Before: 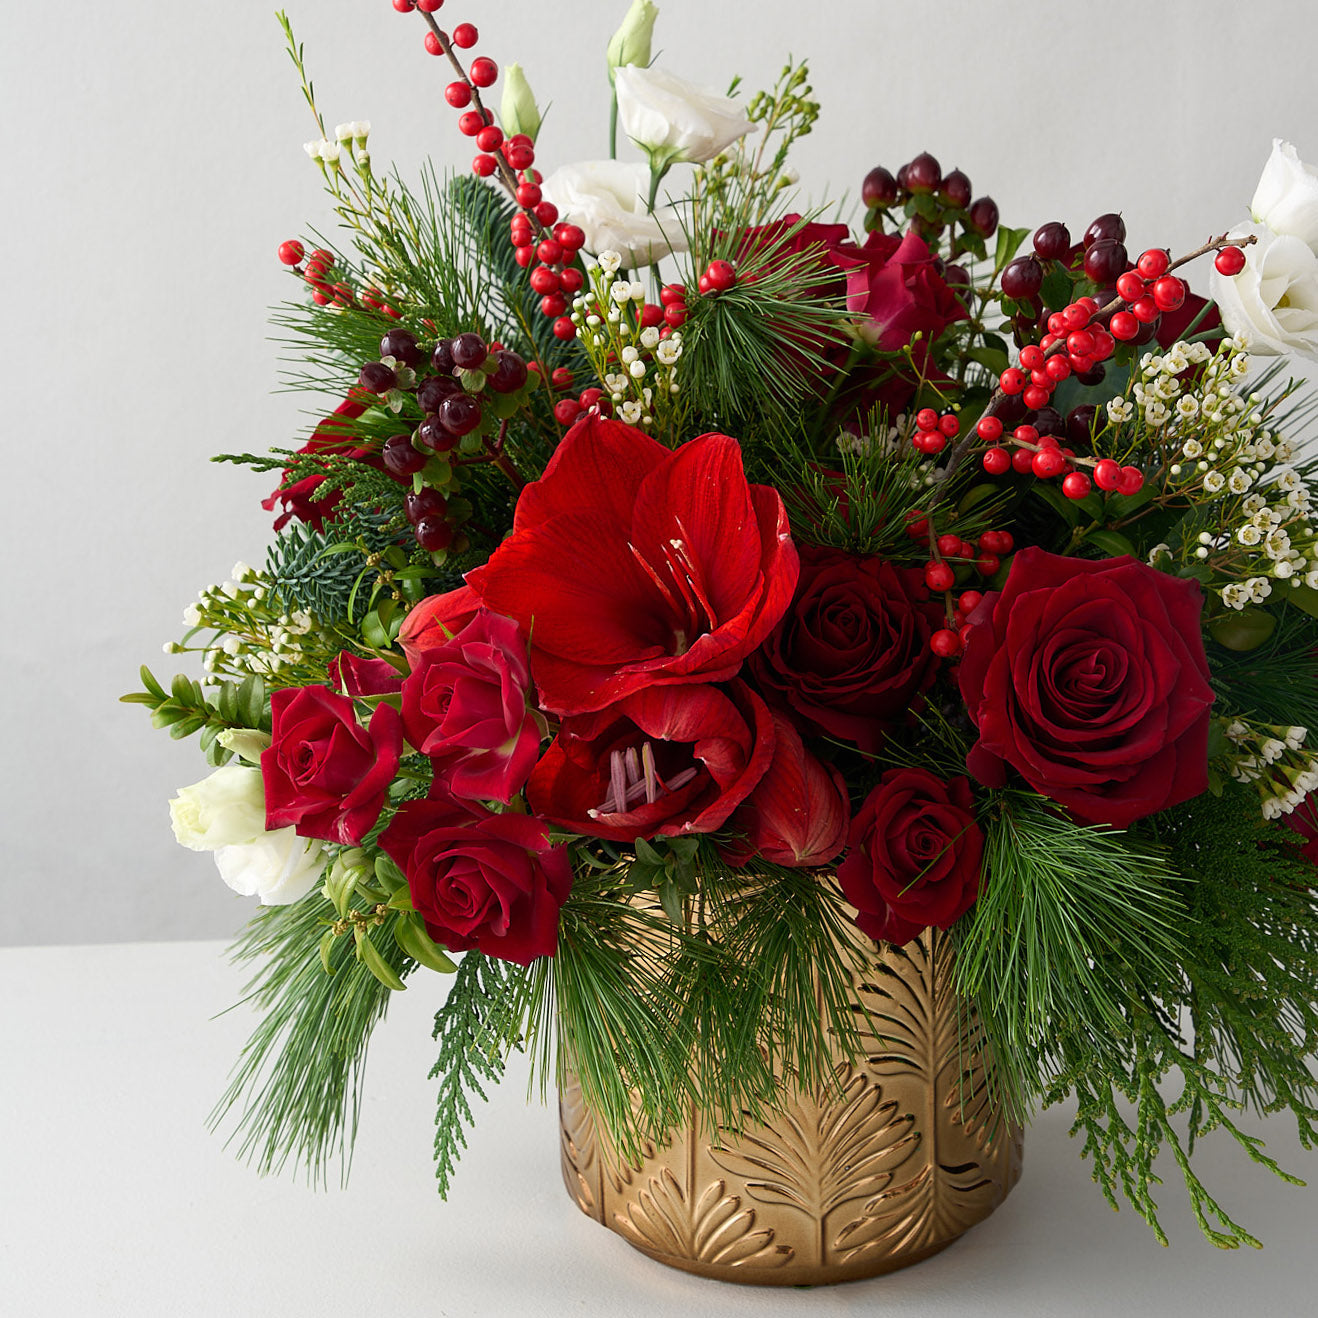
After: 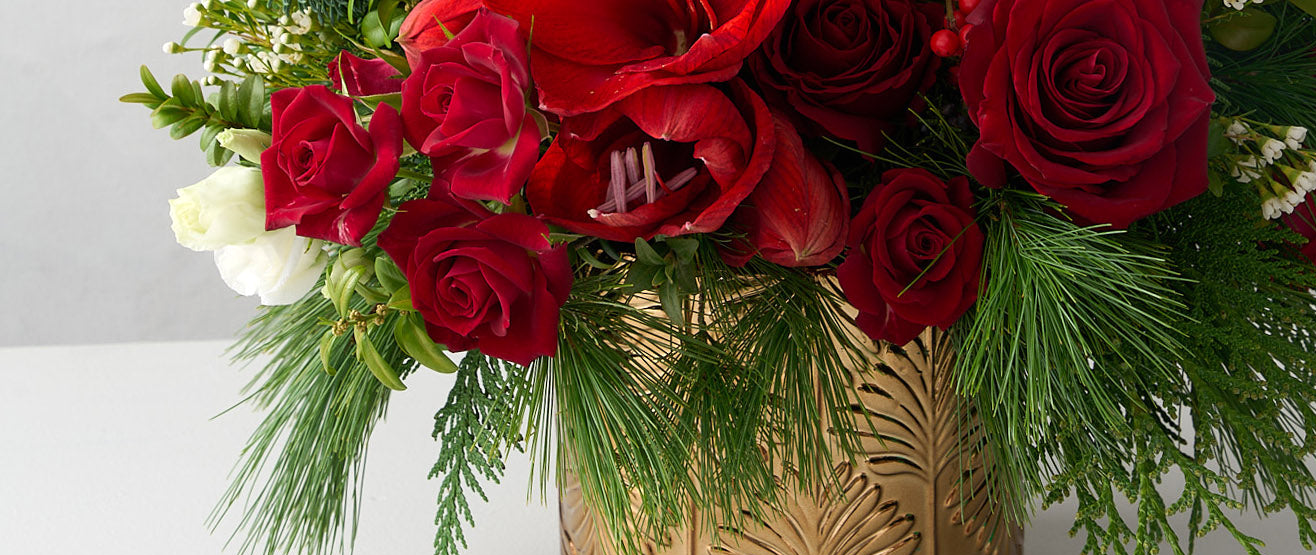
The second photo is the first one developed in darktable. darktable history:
crop: top 45.551%, bottom 12.262%
levels: levels [0, 0.492, 0.984]
